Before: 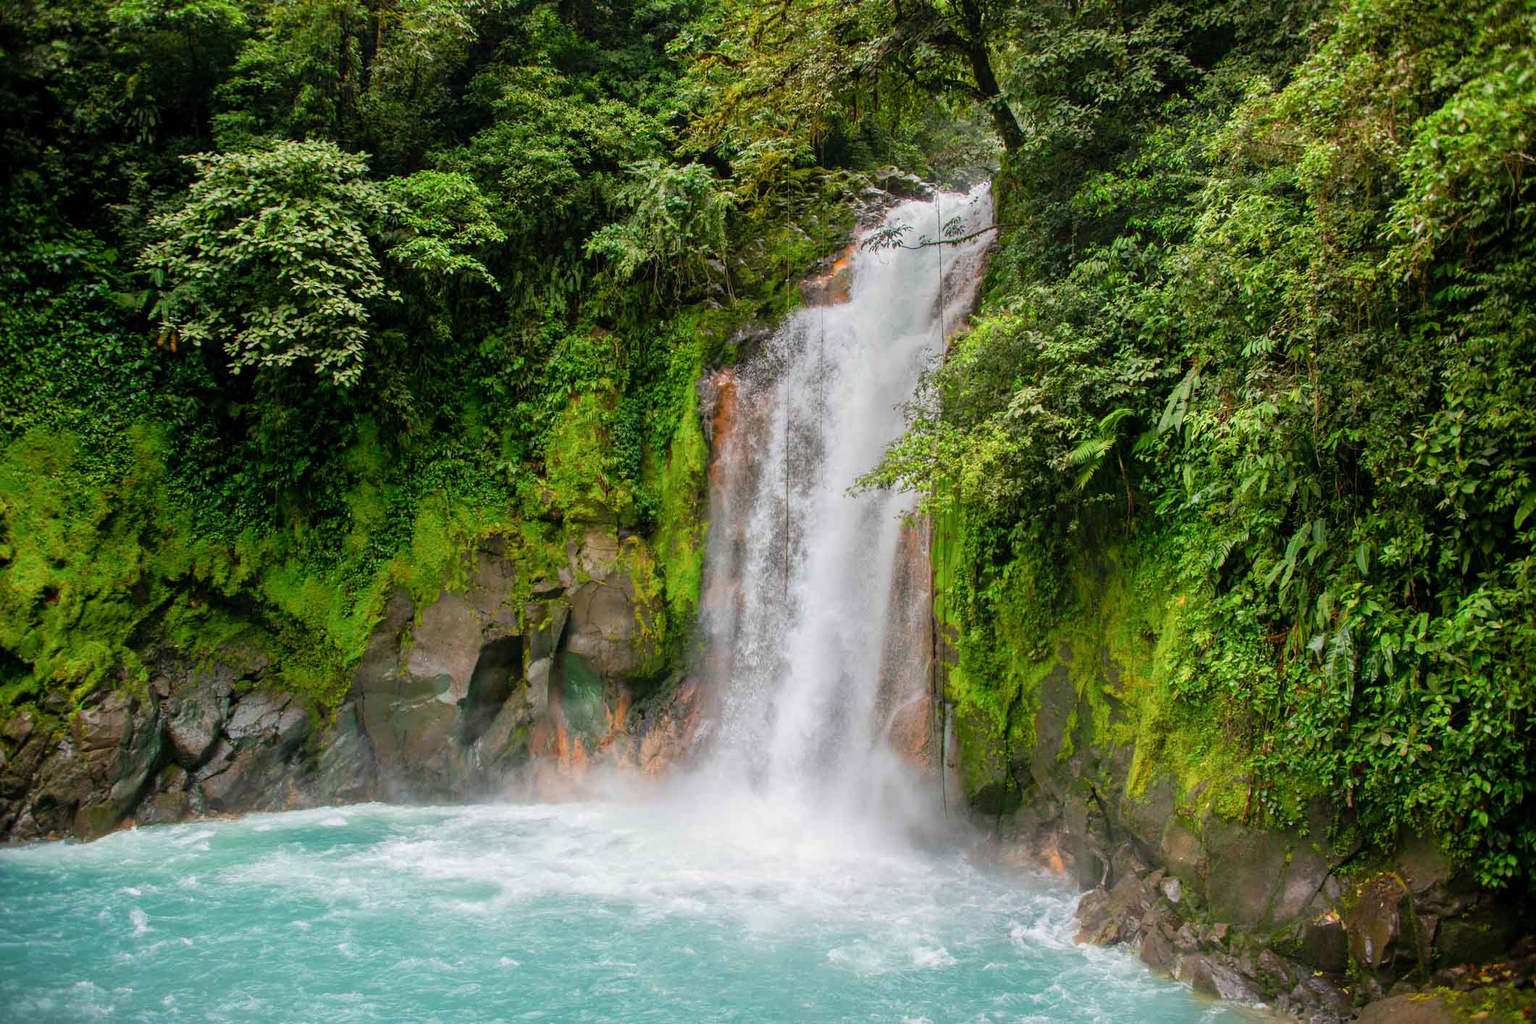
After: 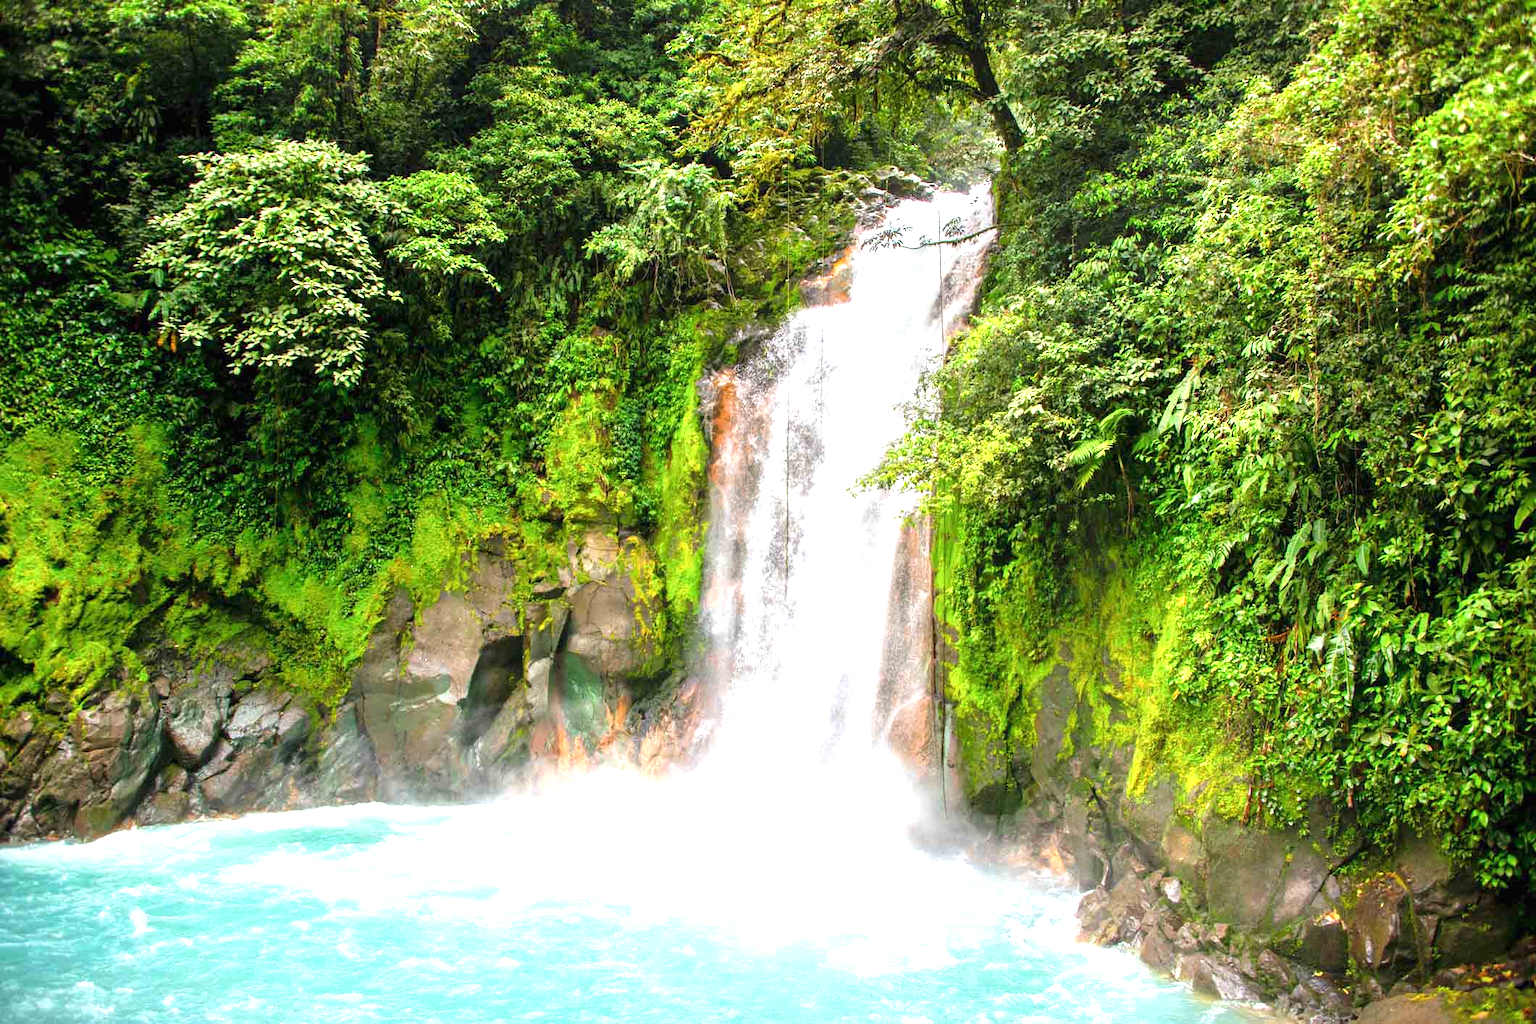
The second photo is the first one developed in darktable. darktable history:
exposure: black level correction 0, exposure 1.343 EV, compensate exposure bias true, compensate highlight preservation false
